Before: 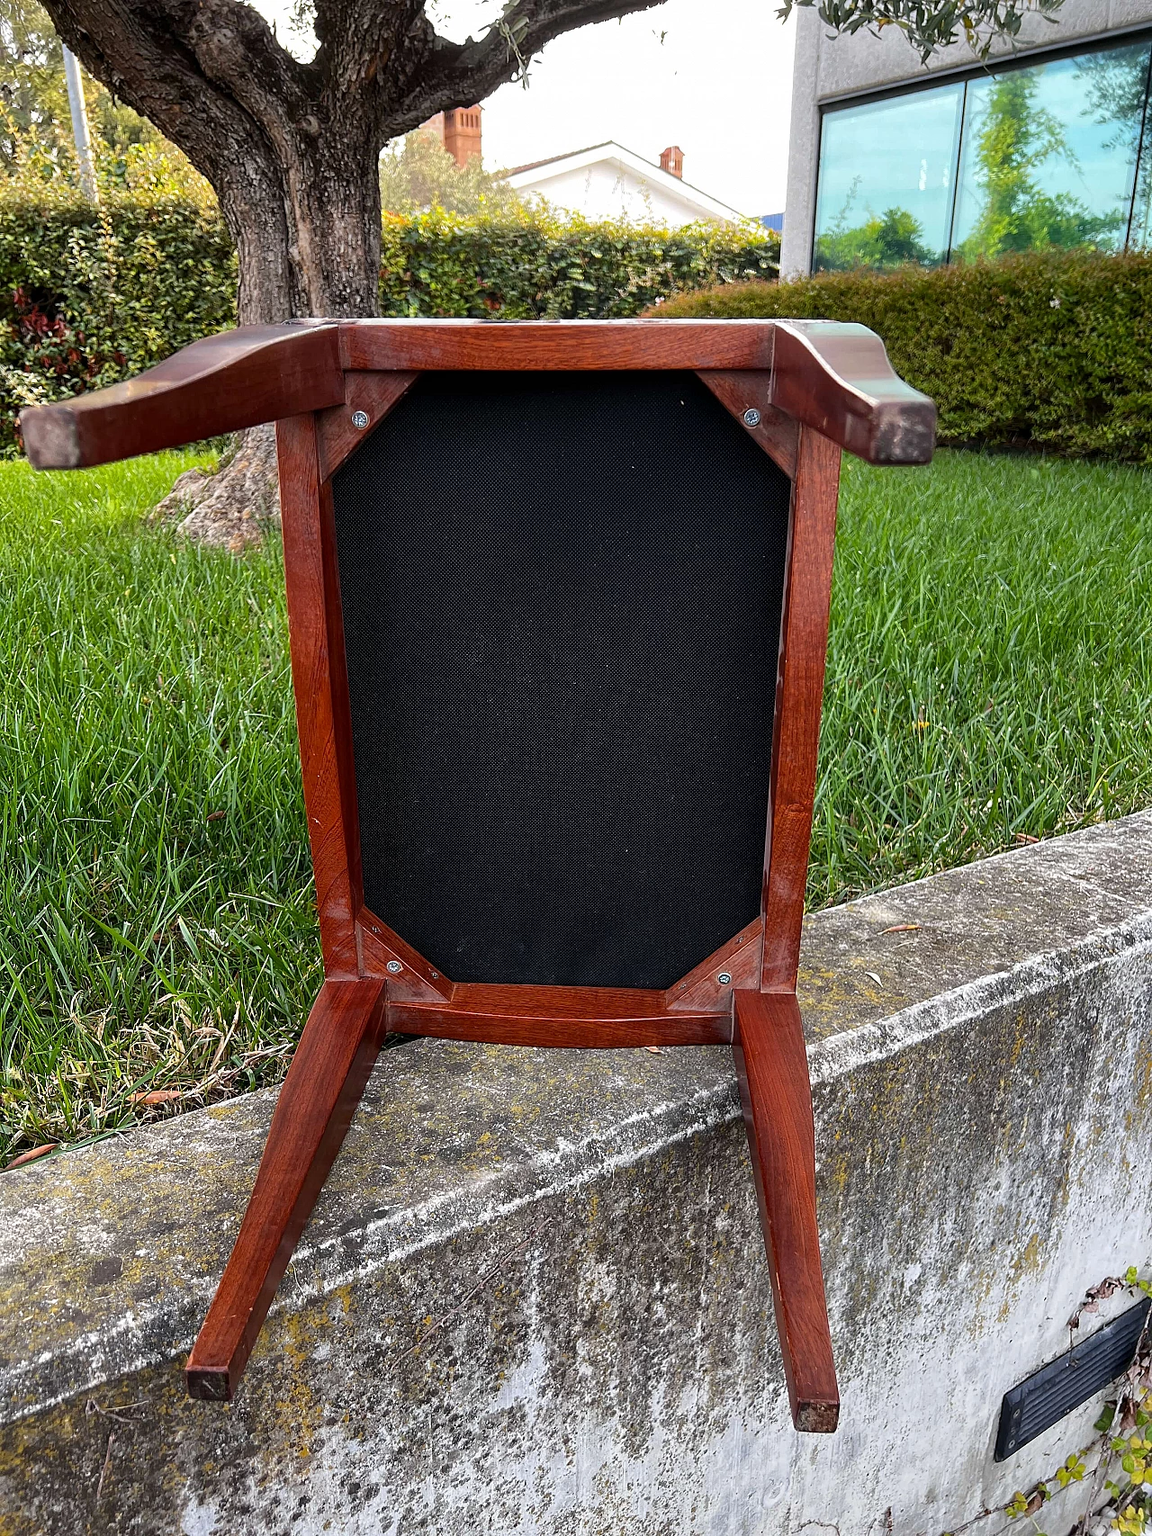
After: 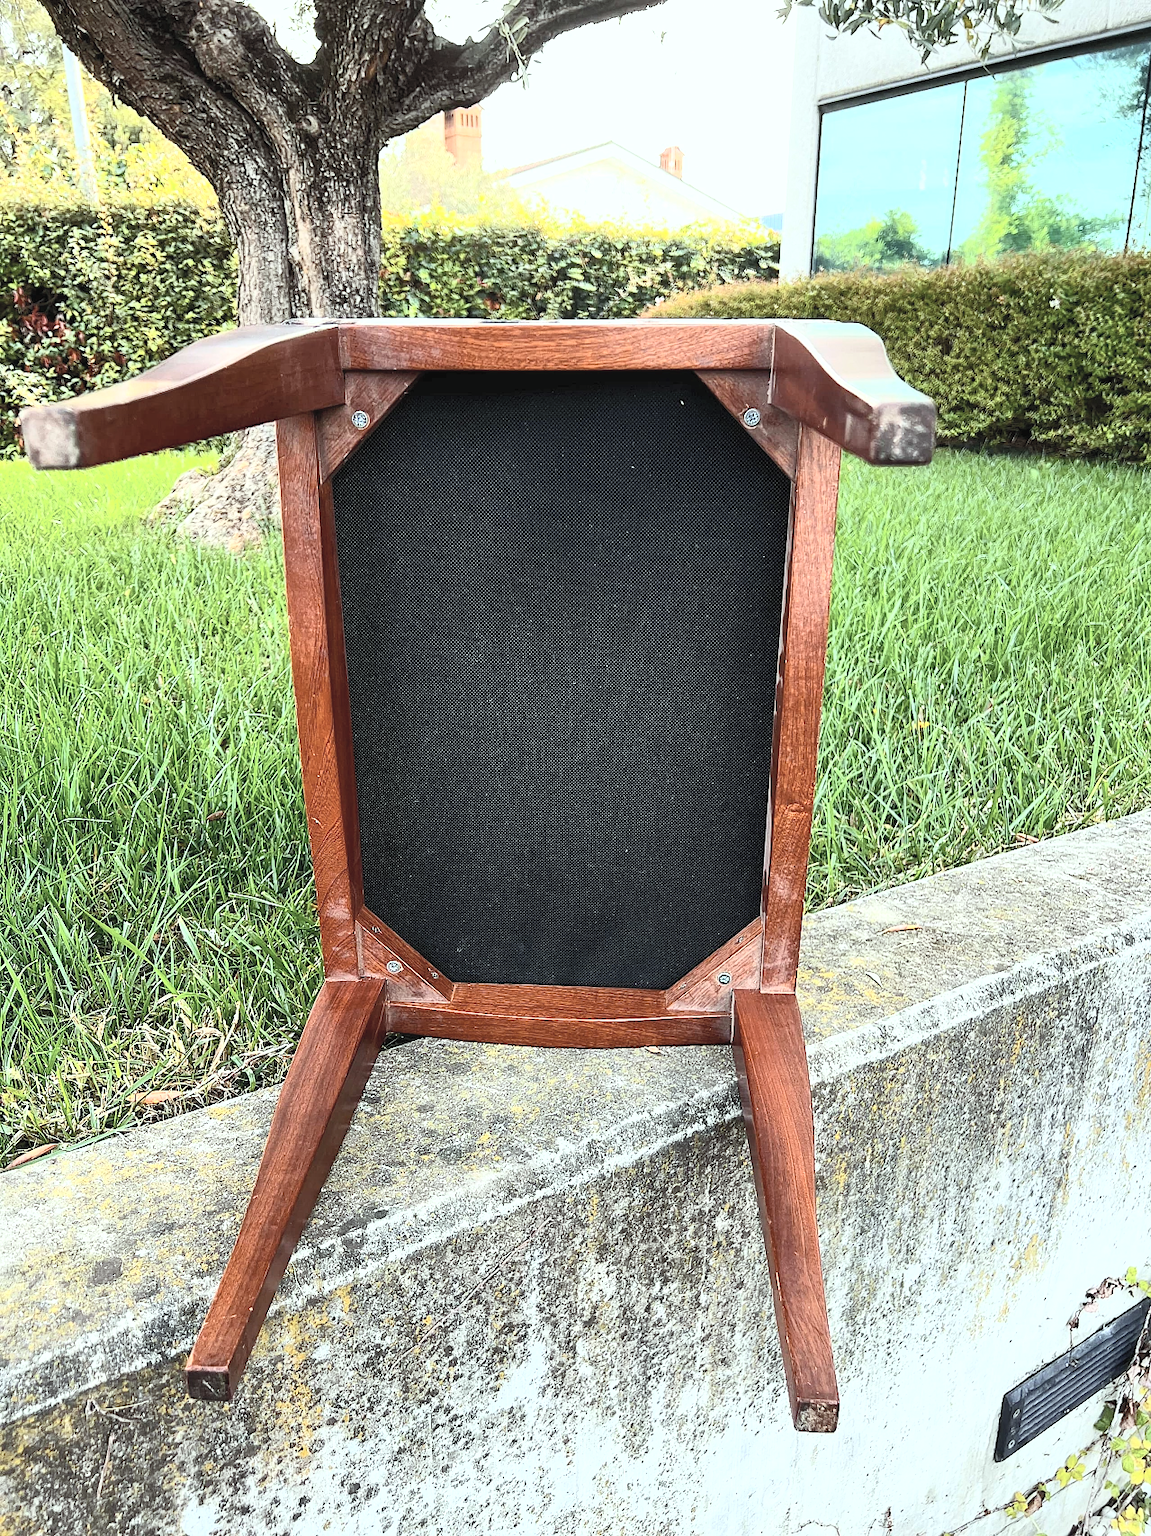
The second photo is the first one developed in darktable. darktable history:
contrast brightness saturation: contrast 0.432, brightness 0.557, saturation -0.192
color correction: highlights a* -6.4, highlights b* 0.673
exposure: black level correction 0, exposure 0.499 EV, compensate highlight preservation false
